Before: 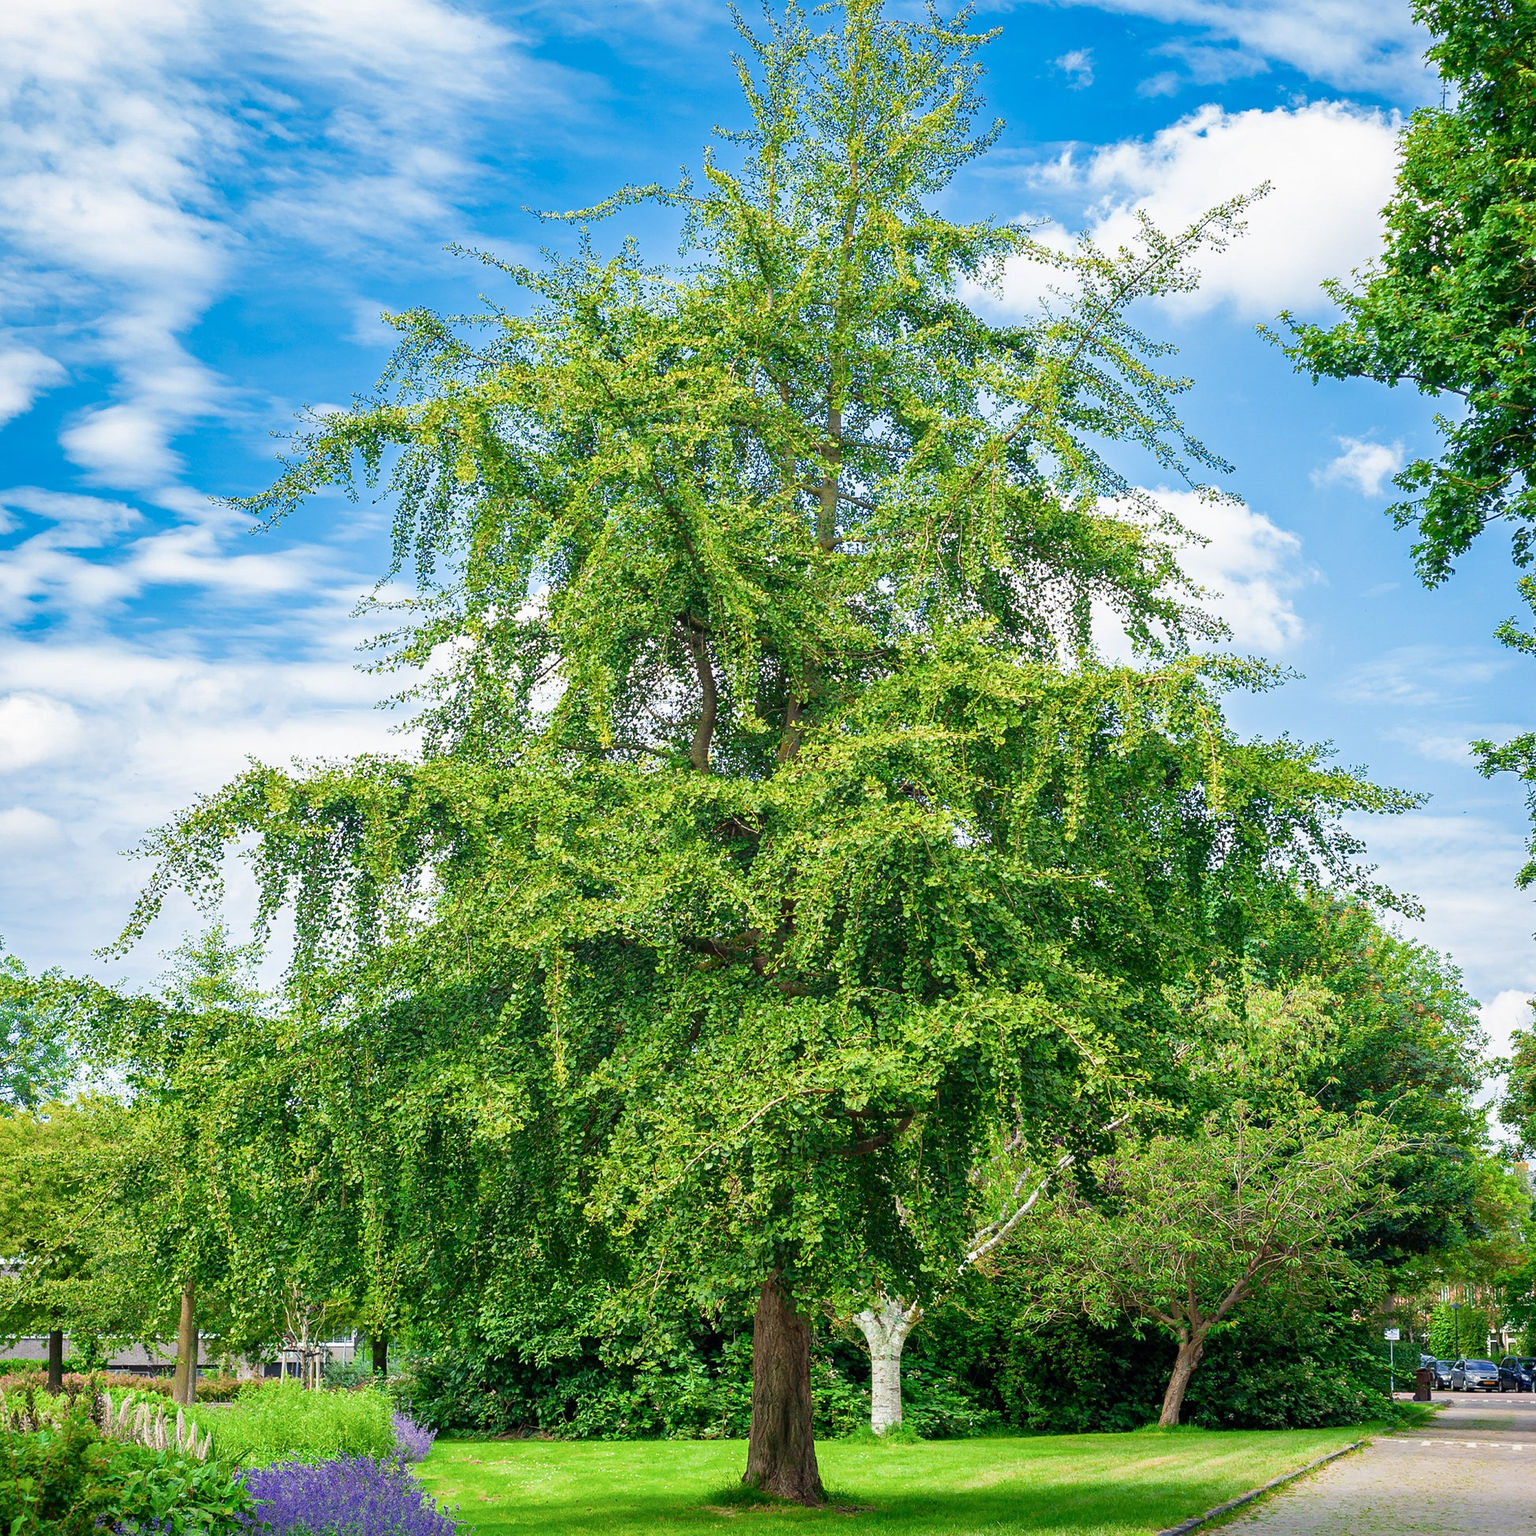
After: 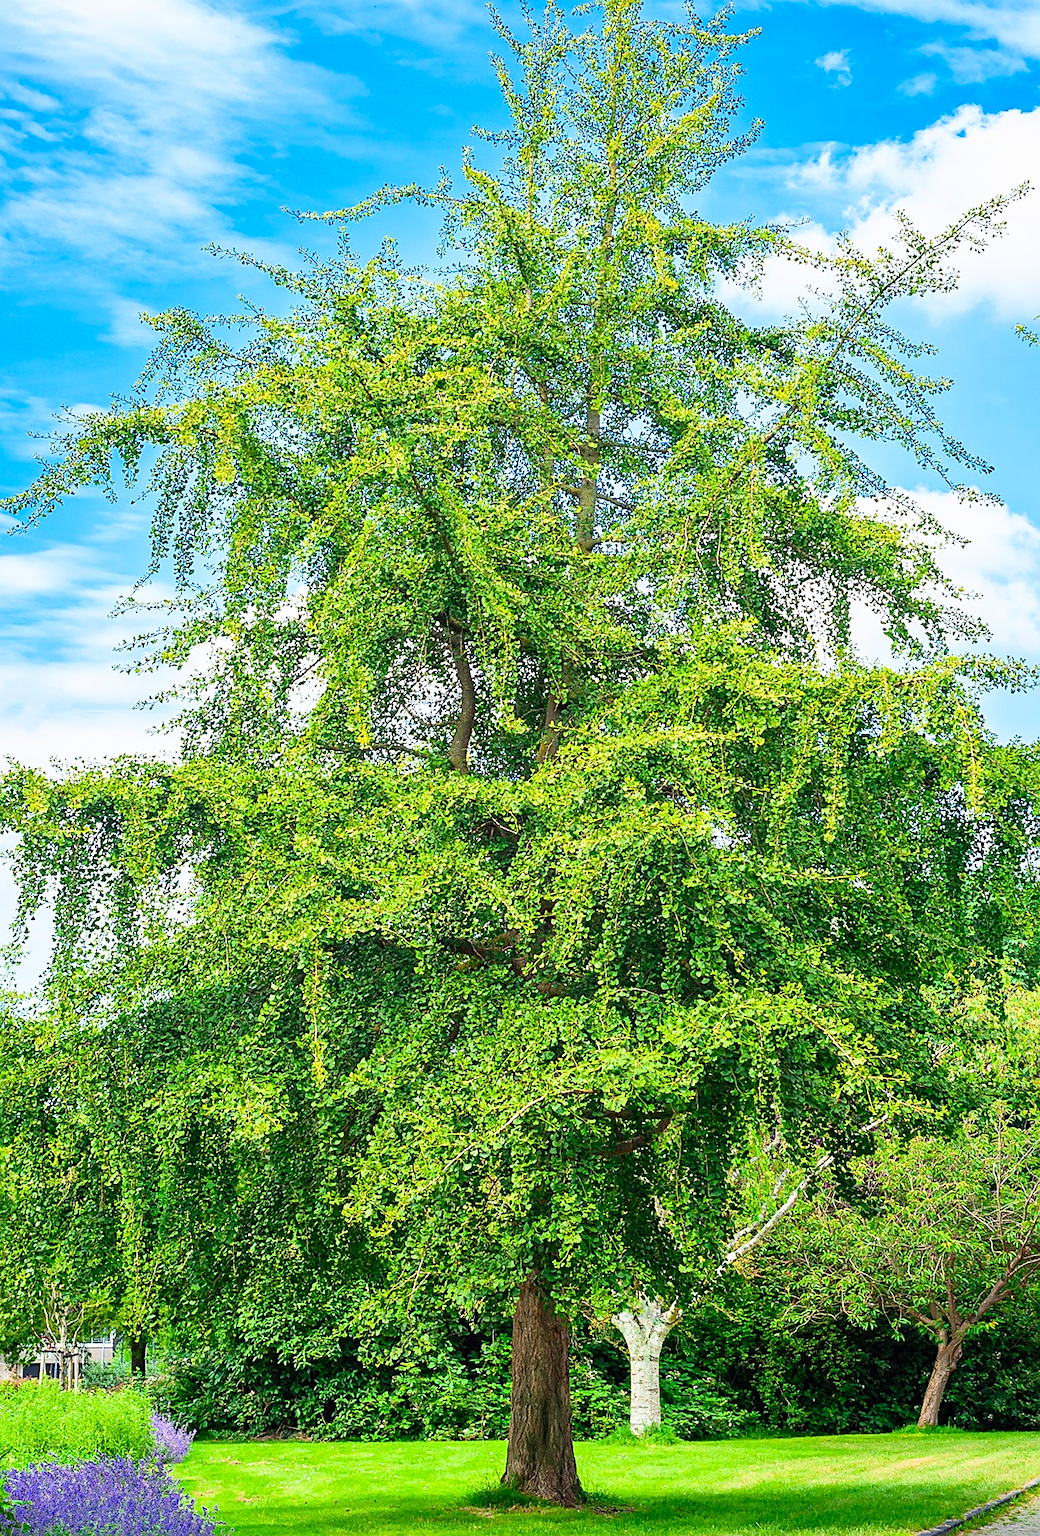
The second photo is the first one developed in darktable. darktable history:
crop and rotate: left 15.746%, right 16.551%
sharpen: on, module defaults
contrast brightness saturation: contrast 0.198, brightness 0.156, saturation 0.23
